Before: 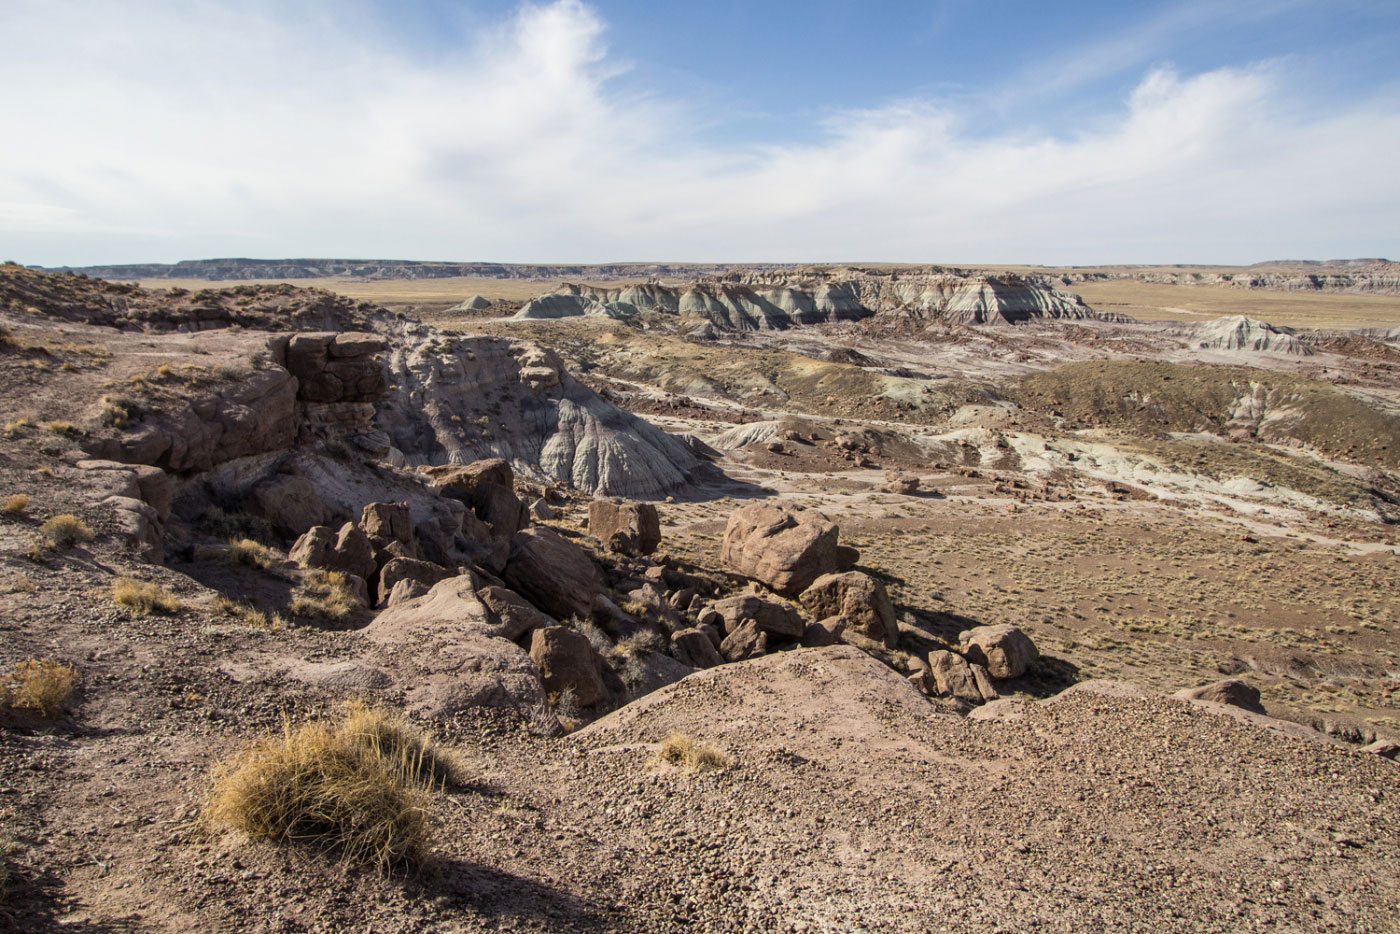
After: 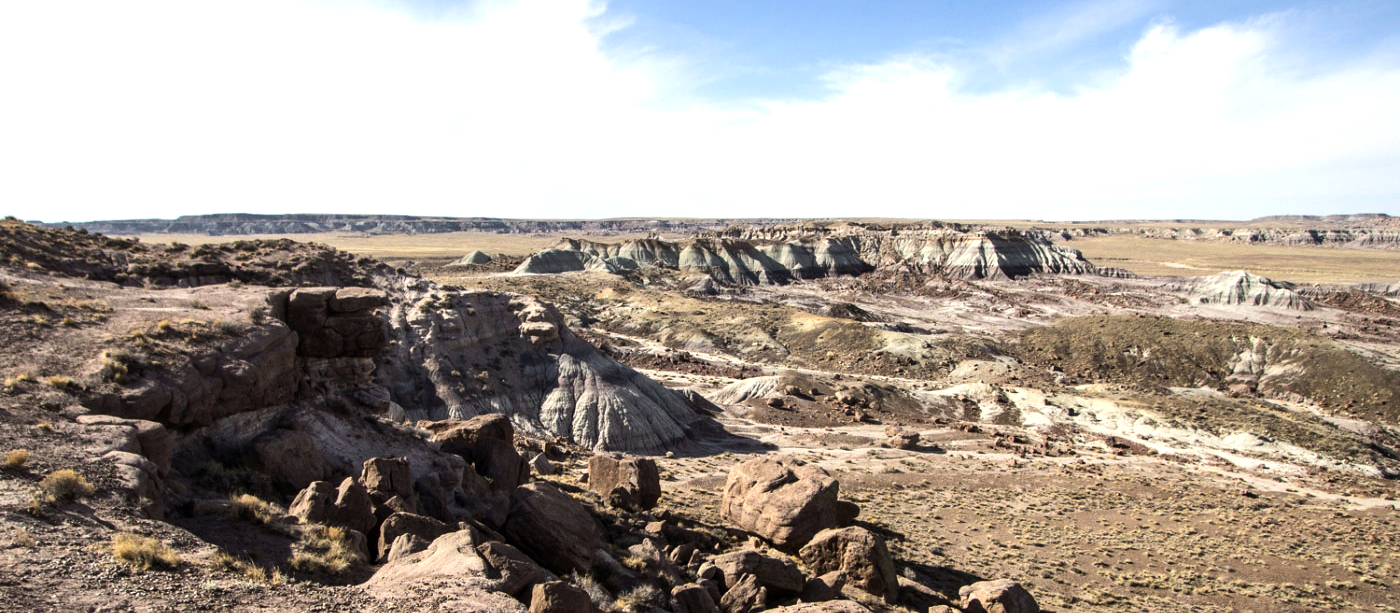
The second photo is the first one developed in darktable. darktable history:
tone equalizer: -8 EV -0.75 EV, -7 EV -0.7 EV, -6 EV -0.6 EV, -5 EV -0.4 EV, -3 EV 0.4 EV, -2 EV 0.6 EV, -1 EV 0.7 EV, +0 EV 0.75 EV, edges refinement/feathering 500, mask exposure compensation -1.57 EV, preserve details no
crop and rotate: top 4.848%, bottom 29.503%
